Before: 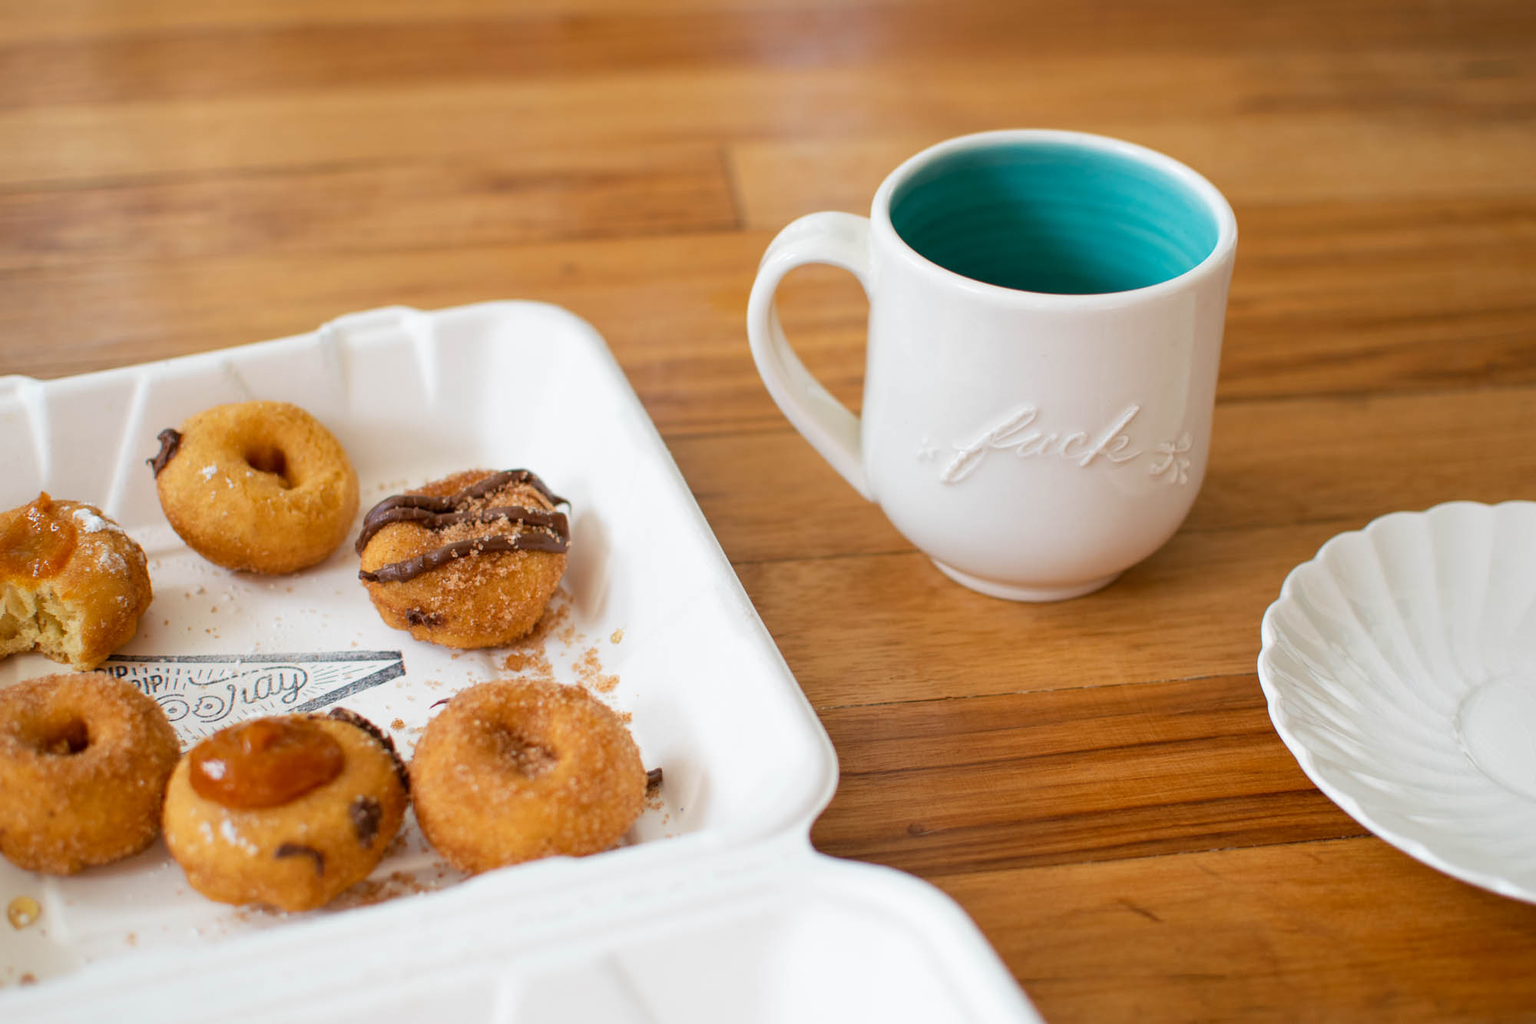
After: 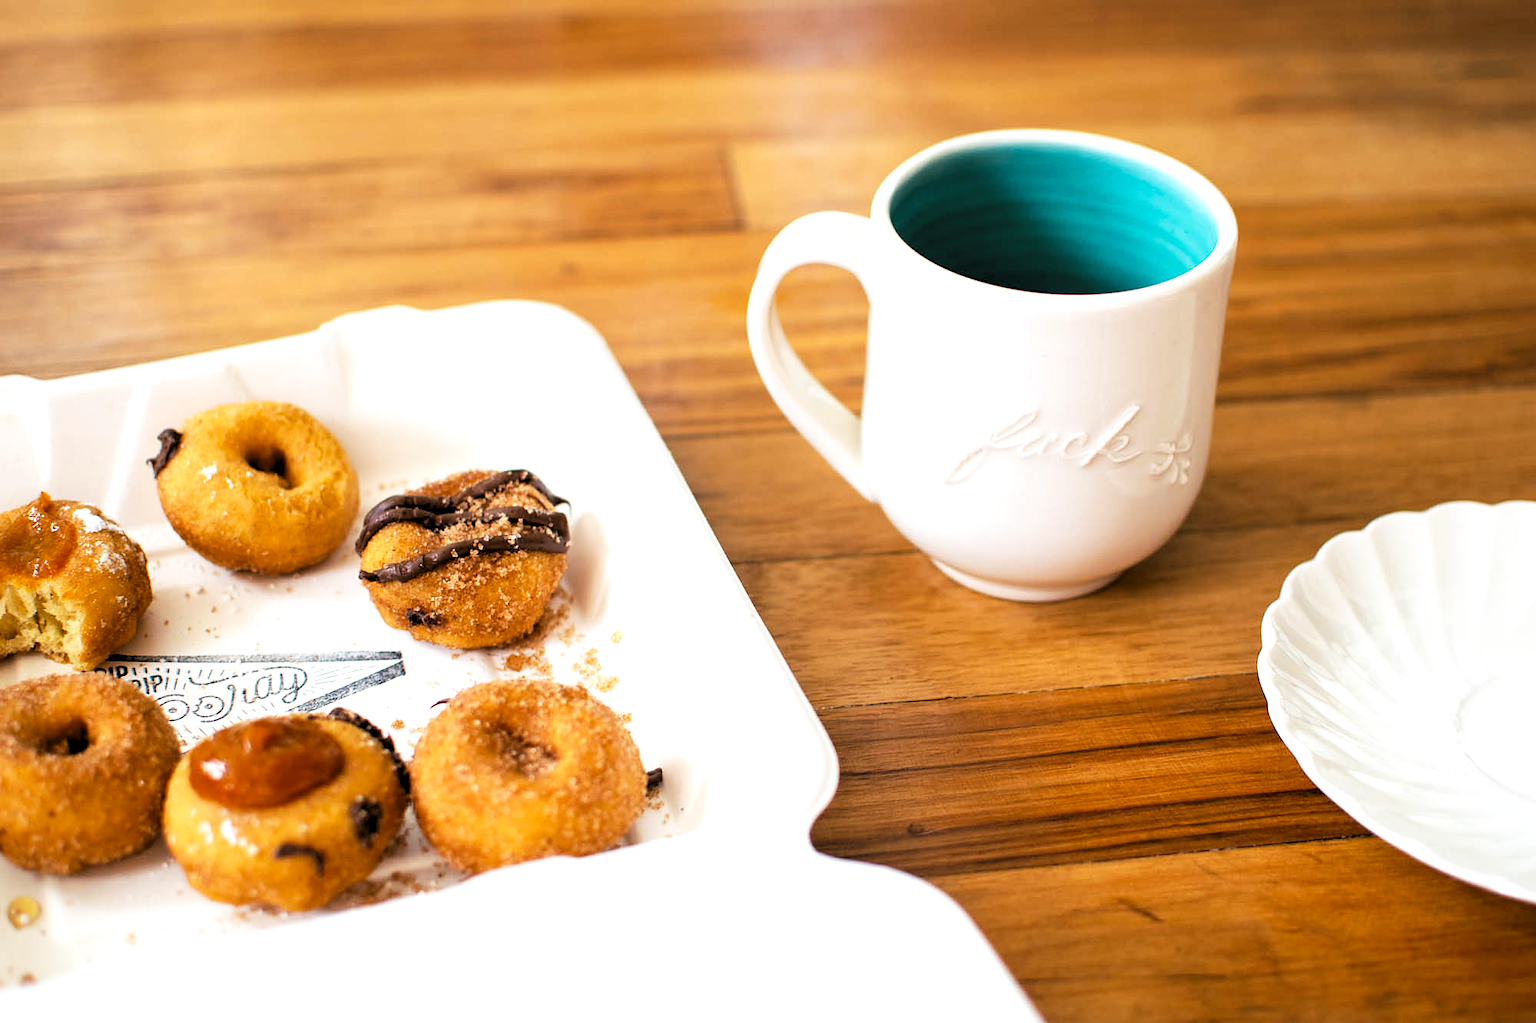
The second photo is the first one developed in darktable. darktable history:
sharpen: radius 1
levels: levels [0.182, 0.542, 0.902]
contrast brightness saturation: saturation 0.13
base curve: curves: ch0 [(0, 0) (0.088, 0.125) (0.176, 0.251) (0.354, 0.501) (0.613, 0.749) (1, 0.877)], preserve colors none
